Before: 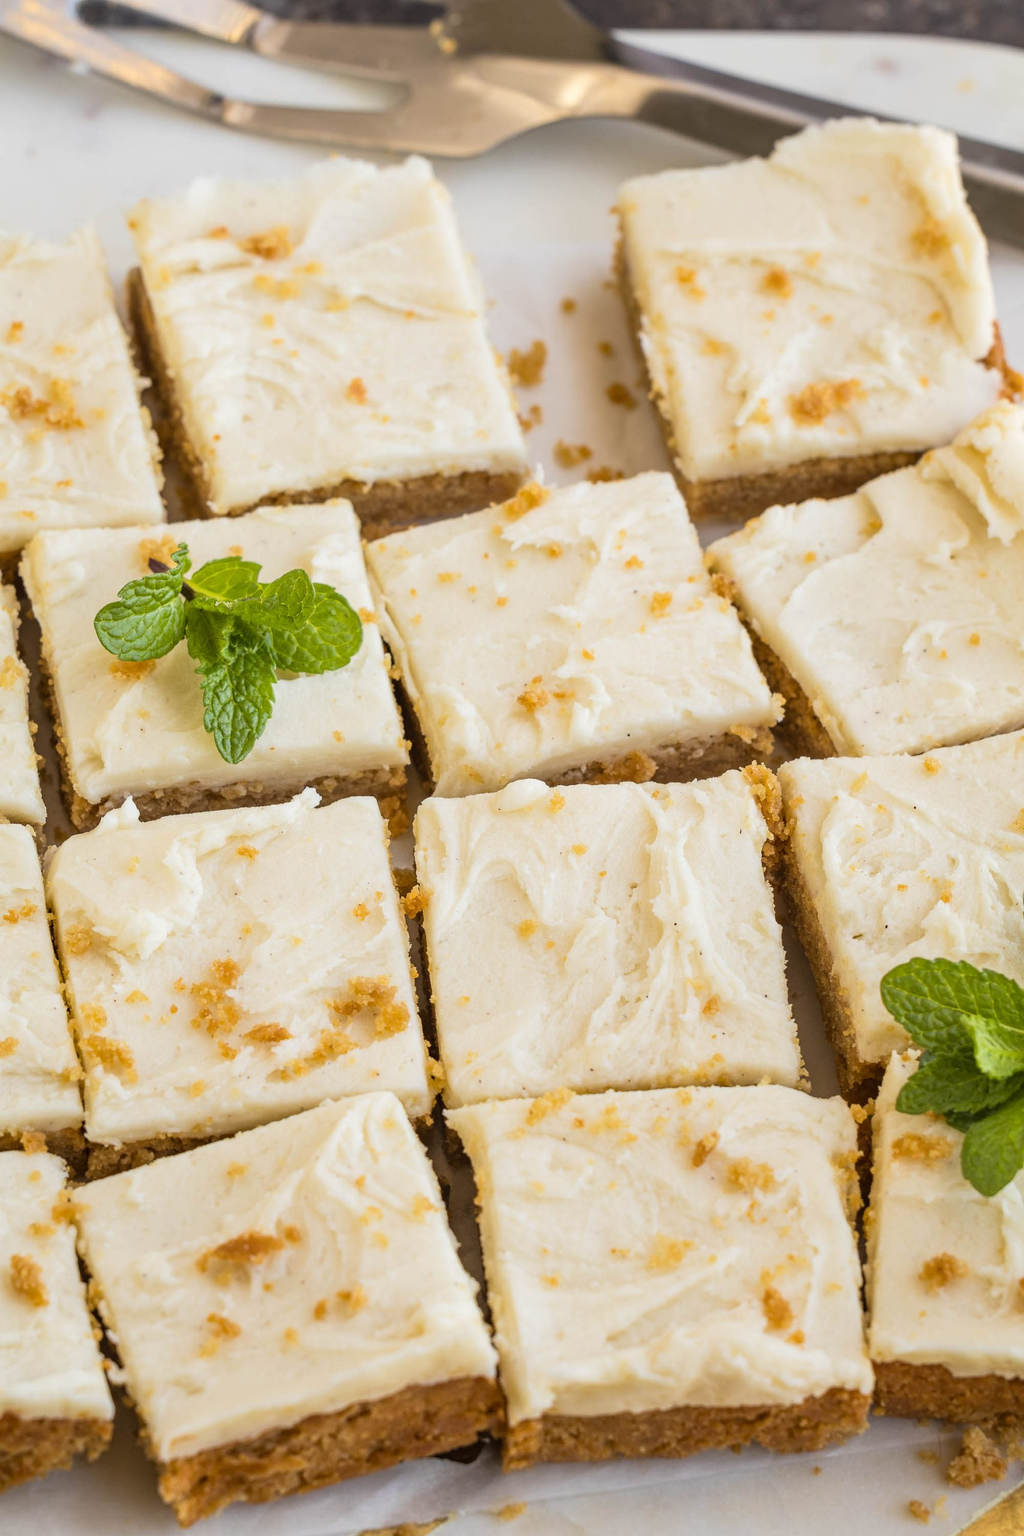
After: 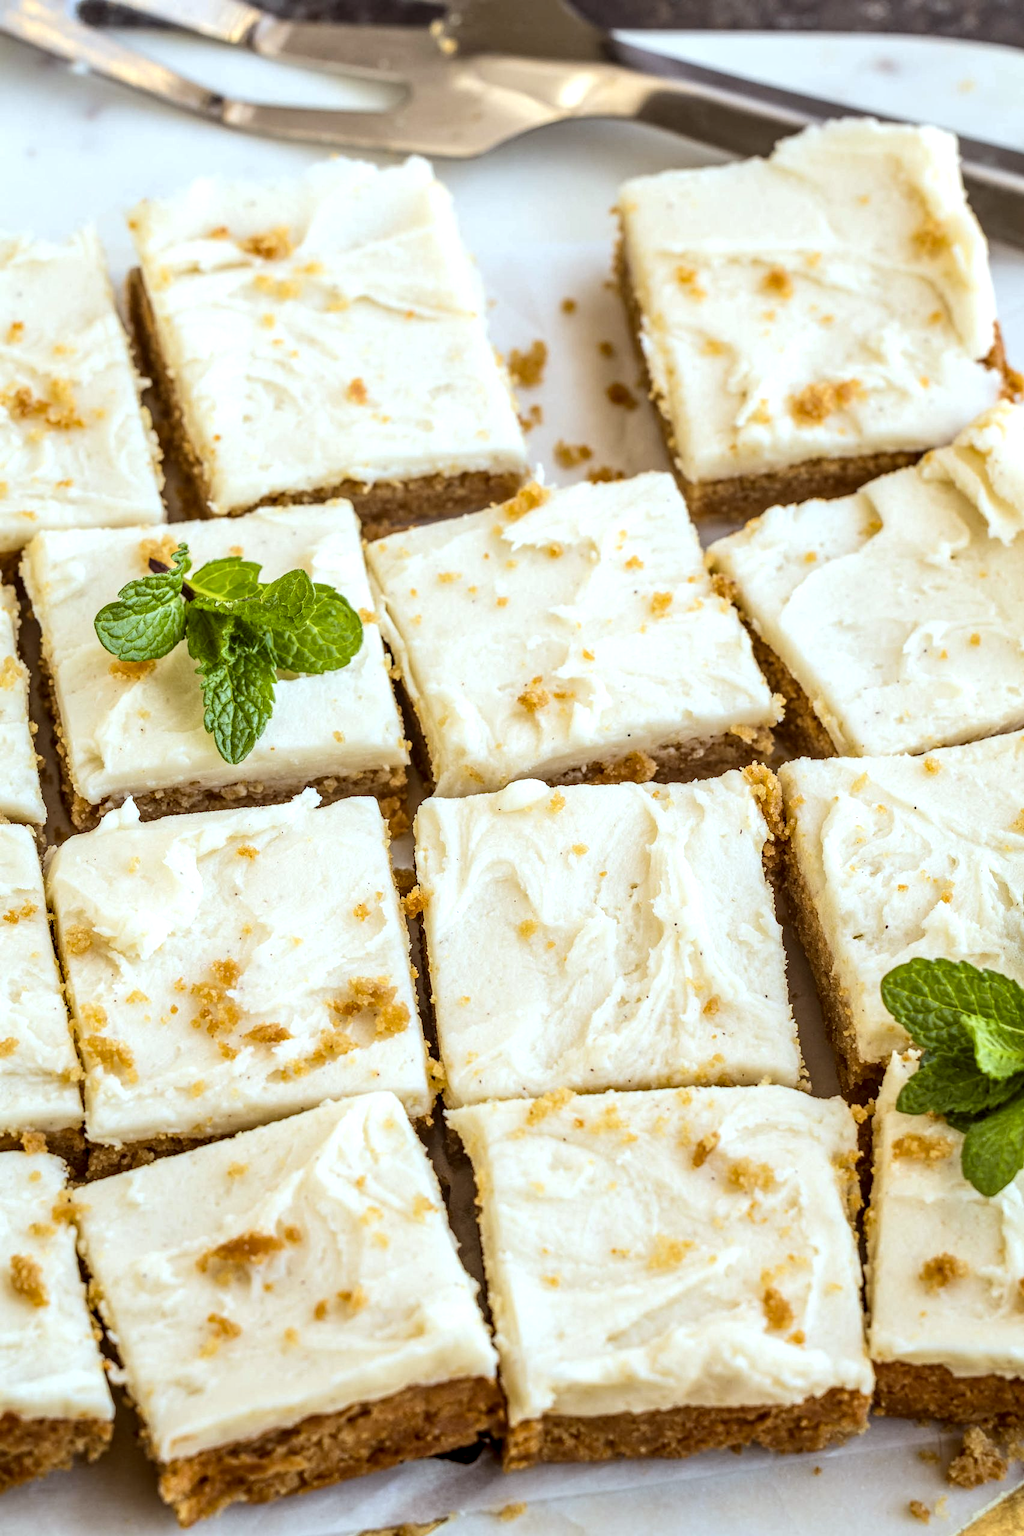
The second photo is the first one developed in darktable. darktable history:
white balance: red 0.983, blue 1.036
color correction: highlights a* -4.98, highlights b* -3.76, shadows a* 3.83, shadows b* 4.08
tone equalizer: -8 EV -0.417 EV, -7 EV -0.389 EV, -6 EV -0.333 EV, -5 EV -0.222 EV, -3 EV 0.222 EV, -2 EV 0.333 EV, -1 EV 0.389 EV, +0 EV 0.417 EV, edges refinement/feathering 500, mask exposure compensation -1.57 EV, preserve details no
local contrast: highlights 40%, shadows 60%, detail 136%, midtone range 0.514
